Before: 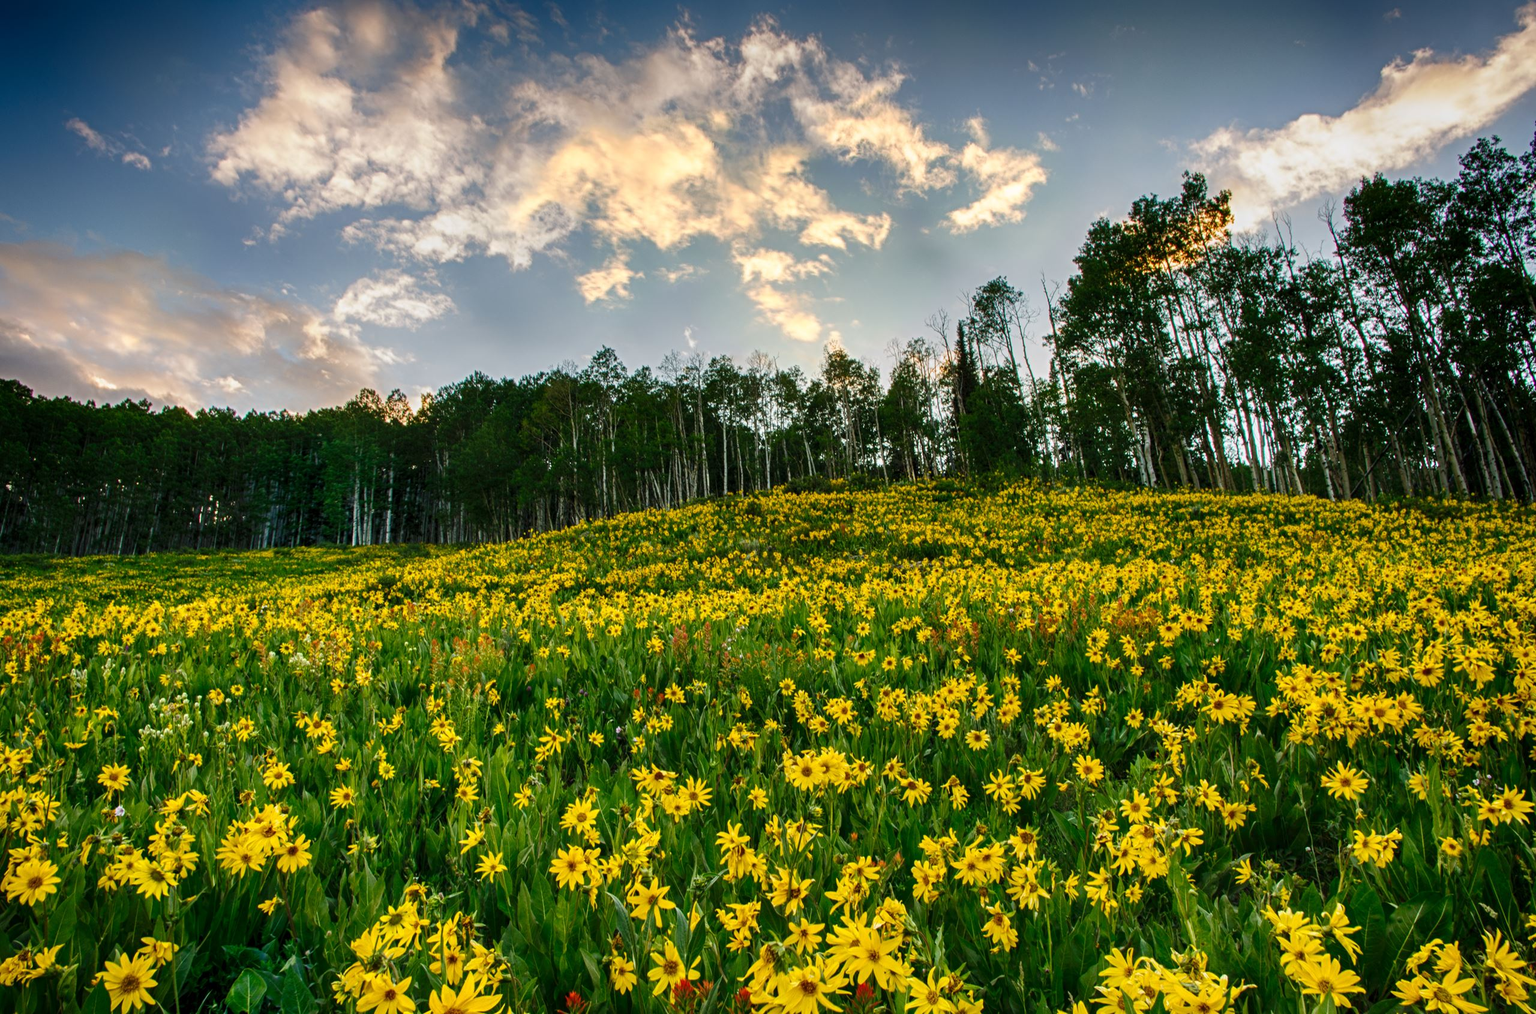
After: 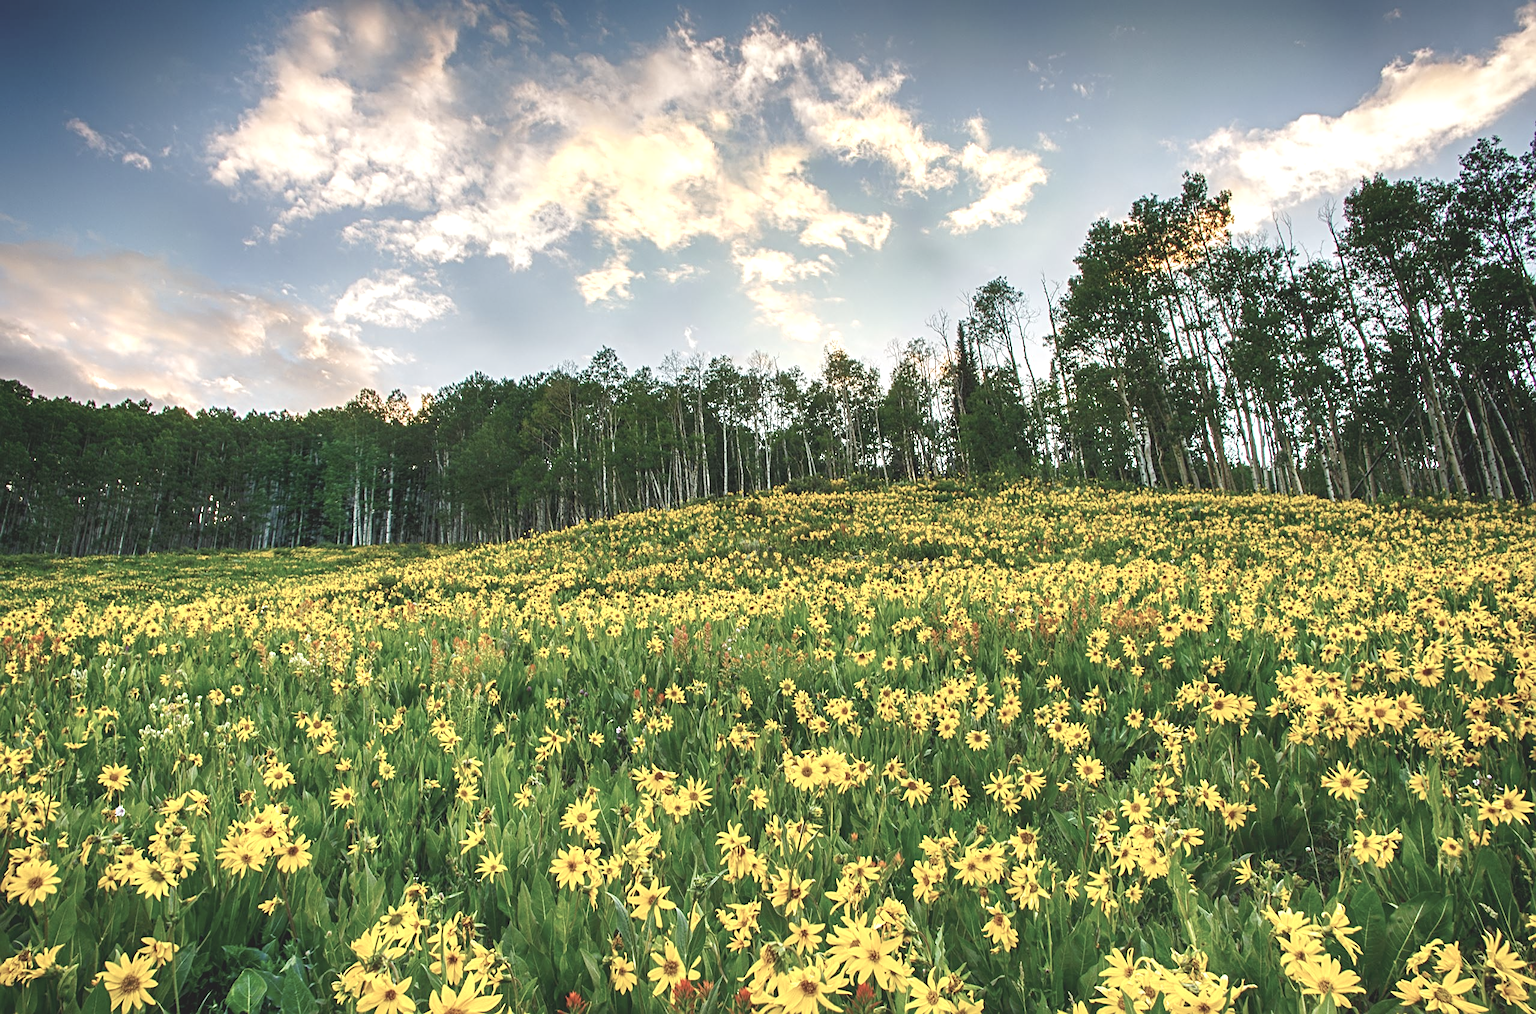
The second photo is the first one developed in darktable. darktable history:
exposure: black level correction 0, exposure 1.2 EV, compensate exposure bias true, compensate highlight preservation false
contrast brightness saturation: contrast -0.26, saturation -0.43
sharpen: on, module defaults
